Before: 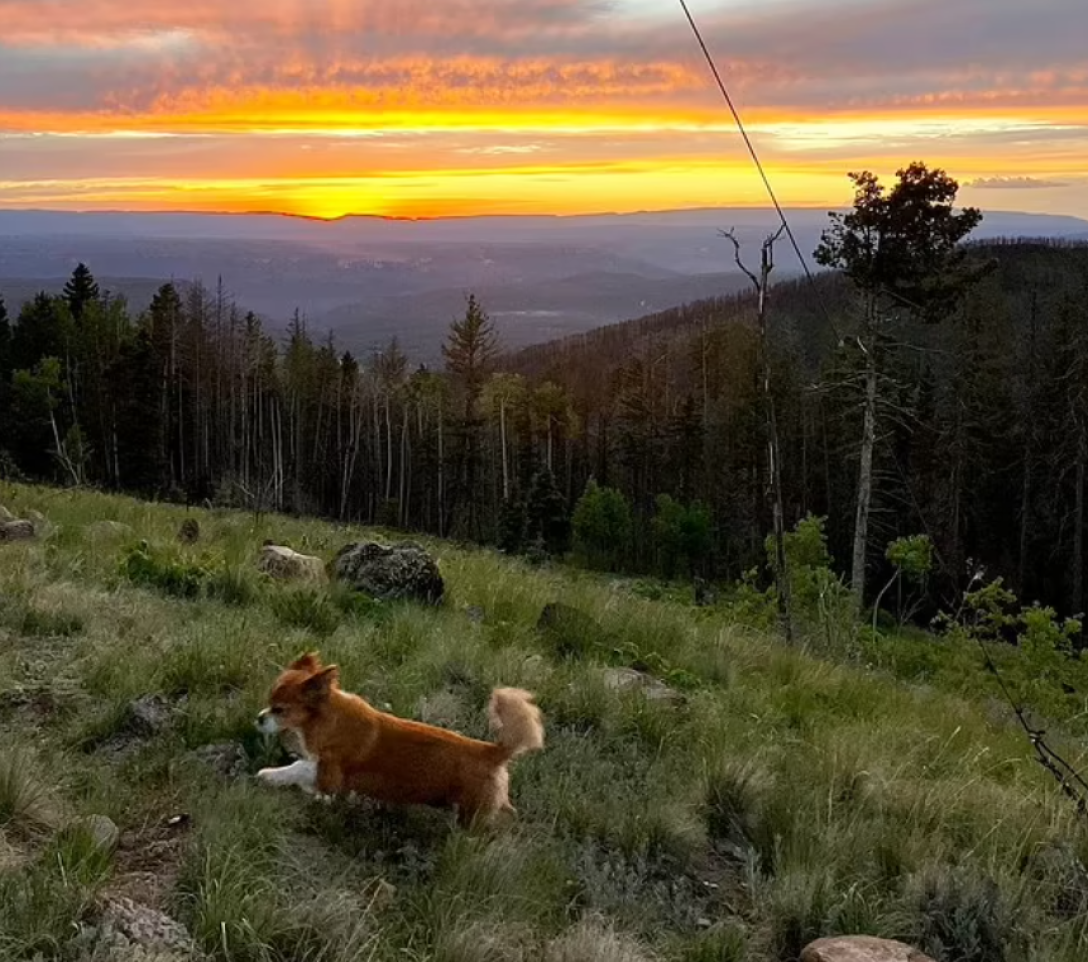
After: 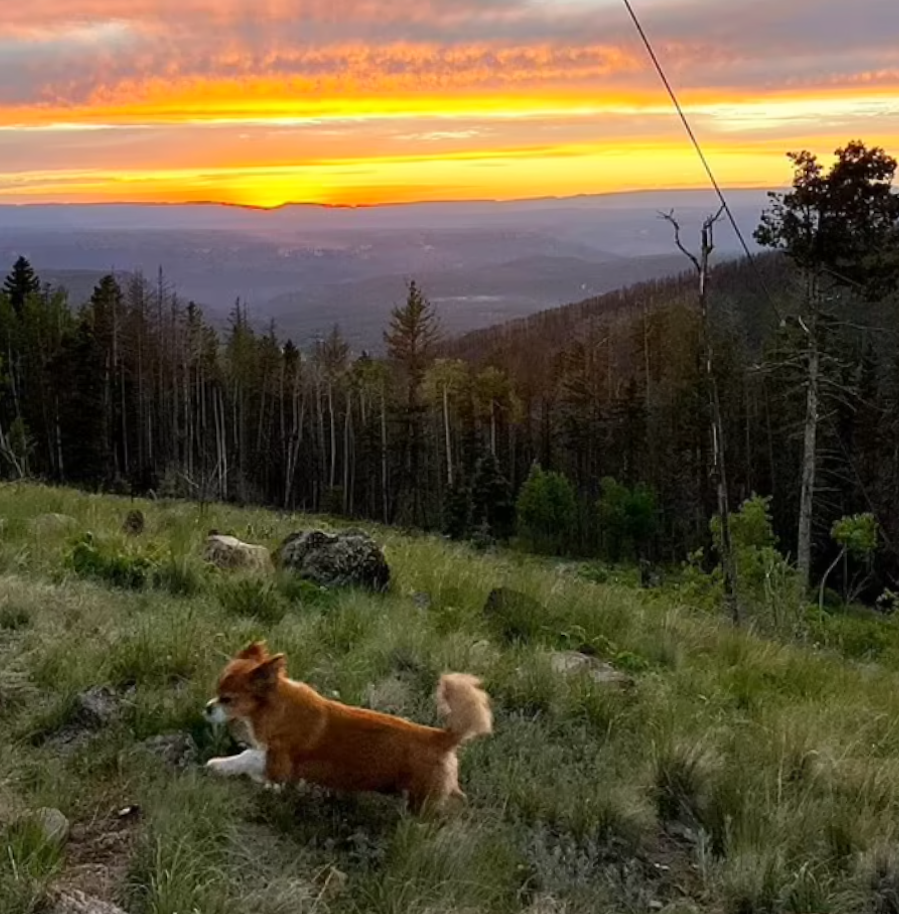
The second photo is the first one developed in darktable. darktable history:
base curve: curves: ch0 [(0, 0) (0.472, 0.508) (1, 1)]
crop and rotate: angle 1°, left 4.281%, top 0.642%, right 11.383%, bottom 2.486%
